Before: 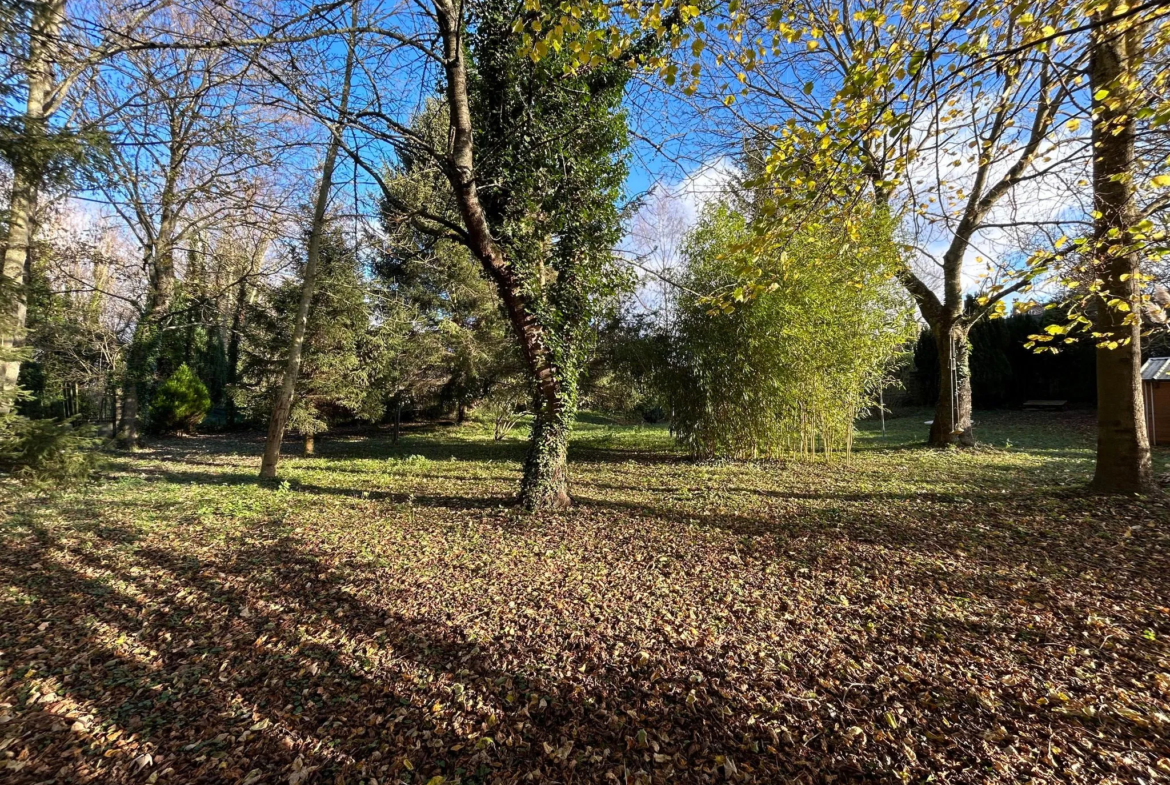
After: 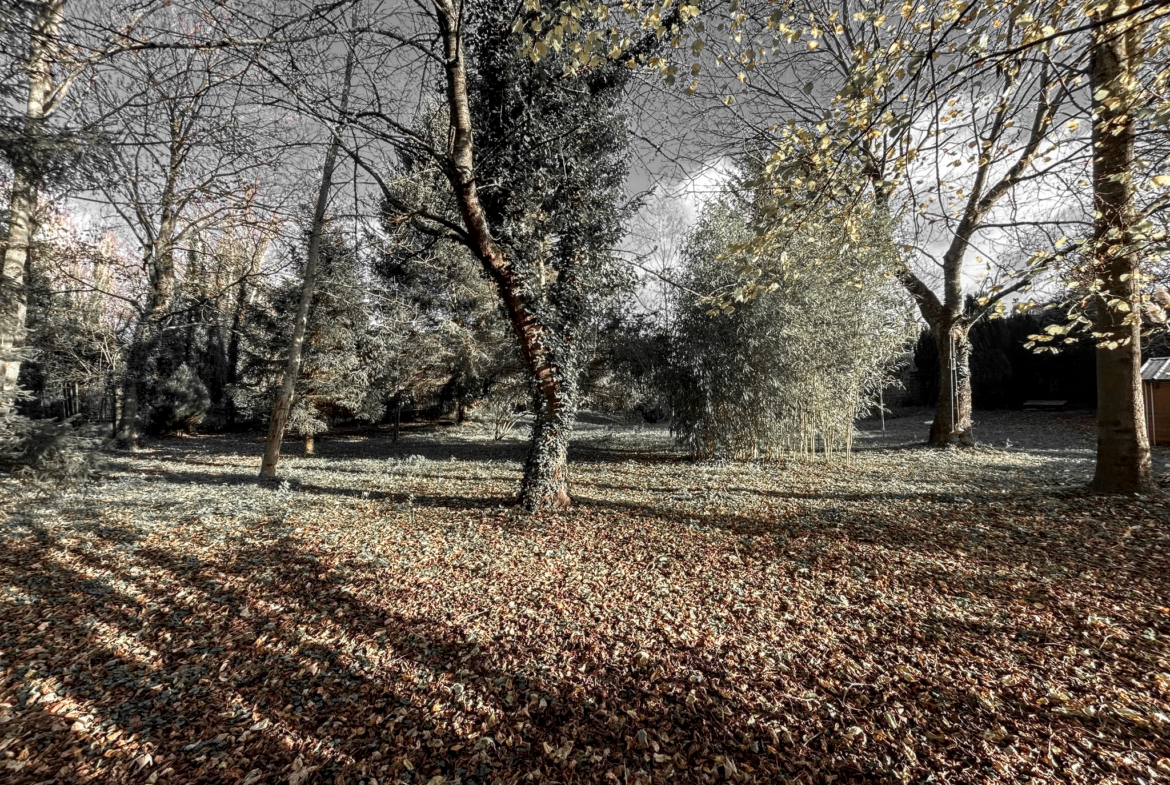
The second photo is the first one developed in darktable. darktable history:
color zones: curves: ch0 [(0, 0.447) (0.184, 0.543) (0.323, 0.476) (0.429, 0.445) (0.571, 0.443) (0.714, 0.451) (0.857, 0.452) (1, 0.447)]; ch1 [(0, 0.464) (0.176, 0.46) (0.287, 0.177) (0.429, 0.002) (0.571, 0) (0.714, 0) (0.857, 0) (1, 0.464)], mix 20%
color balance rgb: global vibrance 10%
local contrast: on, module defaults
